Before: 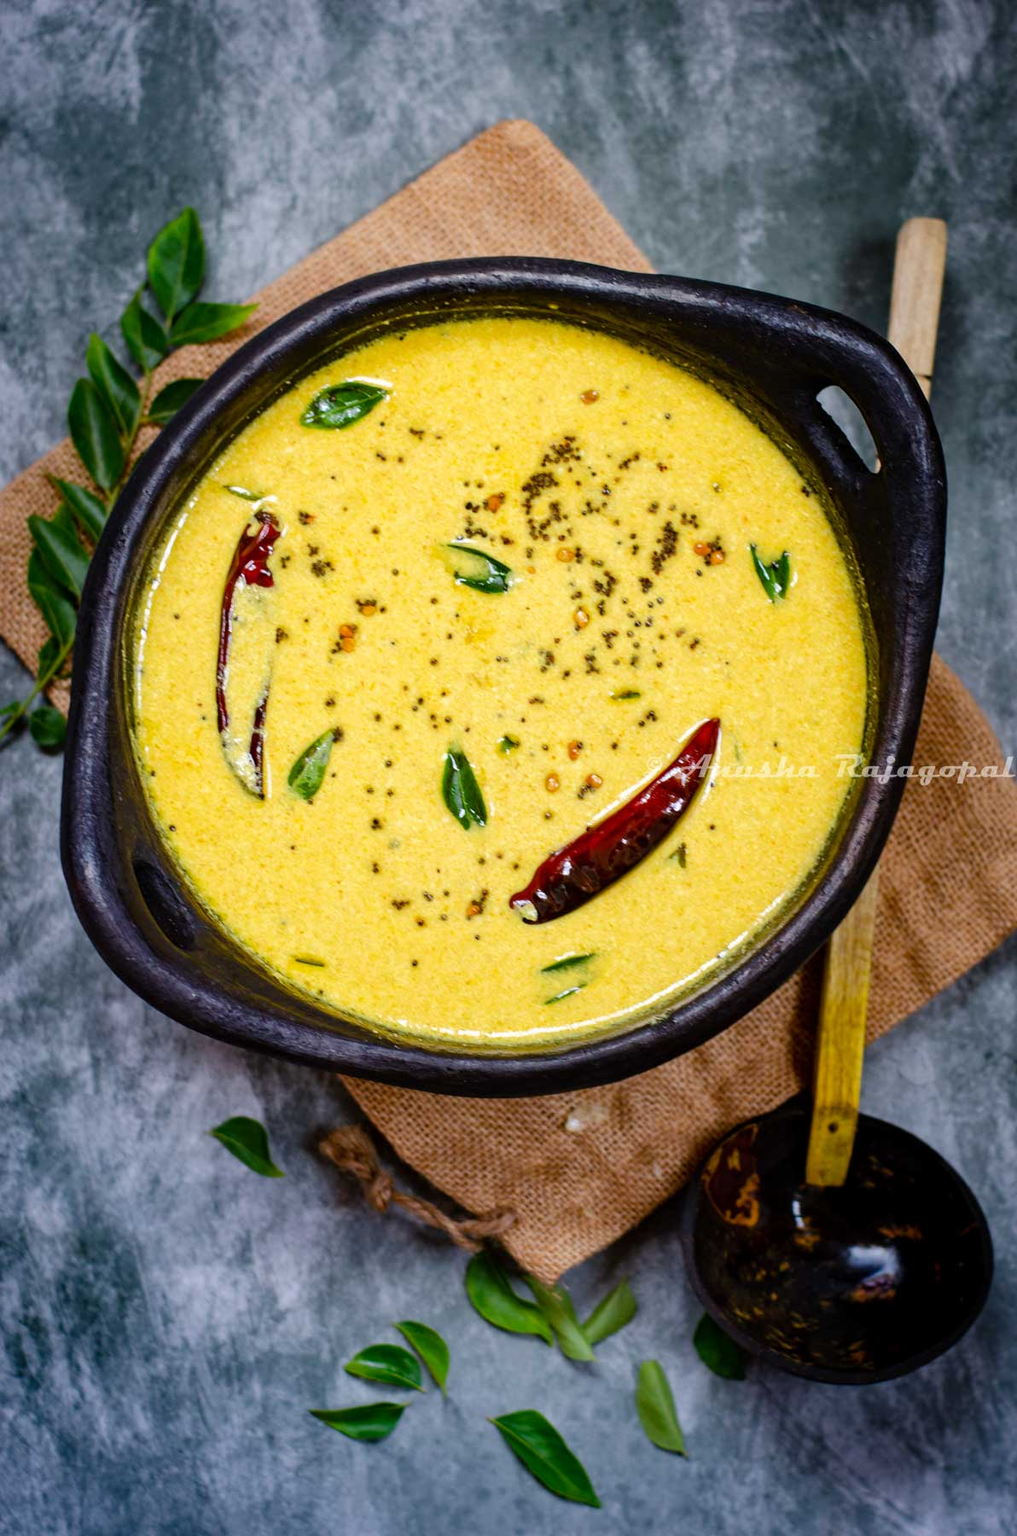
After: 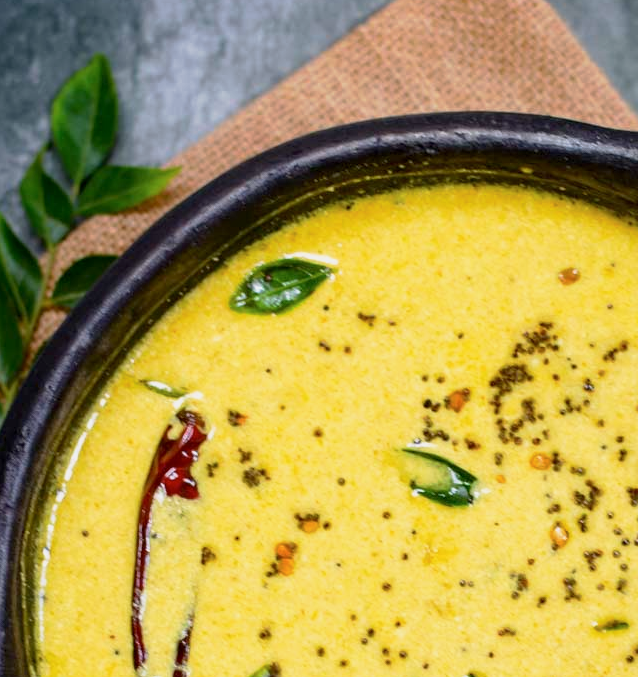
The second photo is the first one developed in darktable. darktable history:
crop: left 10.257%, top 10.544%, right 36.21%, bottom 51.845%
tone curve: curves: ch0 [(0.013, 0) (0.061, 0.068) (0.239, 0.256) (0.502, 0.505) (0.683, 0.676) (0.761, 0.773) (0.858, 0.858) (0.987, 0.945)]; ch1 [(0, 0) (0.172, 0.123) (0.304, 0.267) (0.414, 0.395) (0.472, 0.473) (0.502, 0.508) (0.521, 0.528) (0.583, 0.595) (0.654, 0.673) (0.728, 0.761) (1, 1)]; ch2 [(0, 0) (0.411, 0.424) (0.485, 0.476) (0.502, 0.502) (0.553, 0.557) (0.57, 0.576) (1, 1)], preserve colors none
